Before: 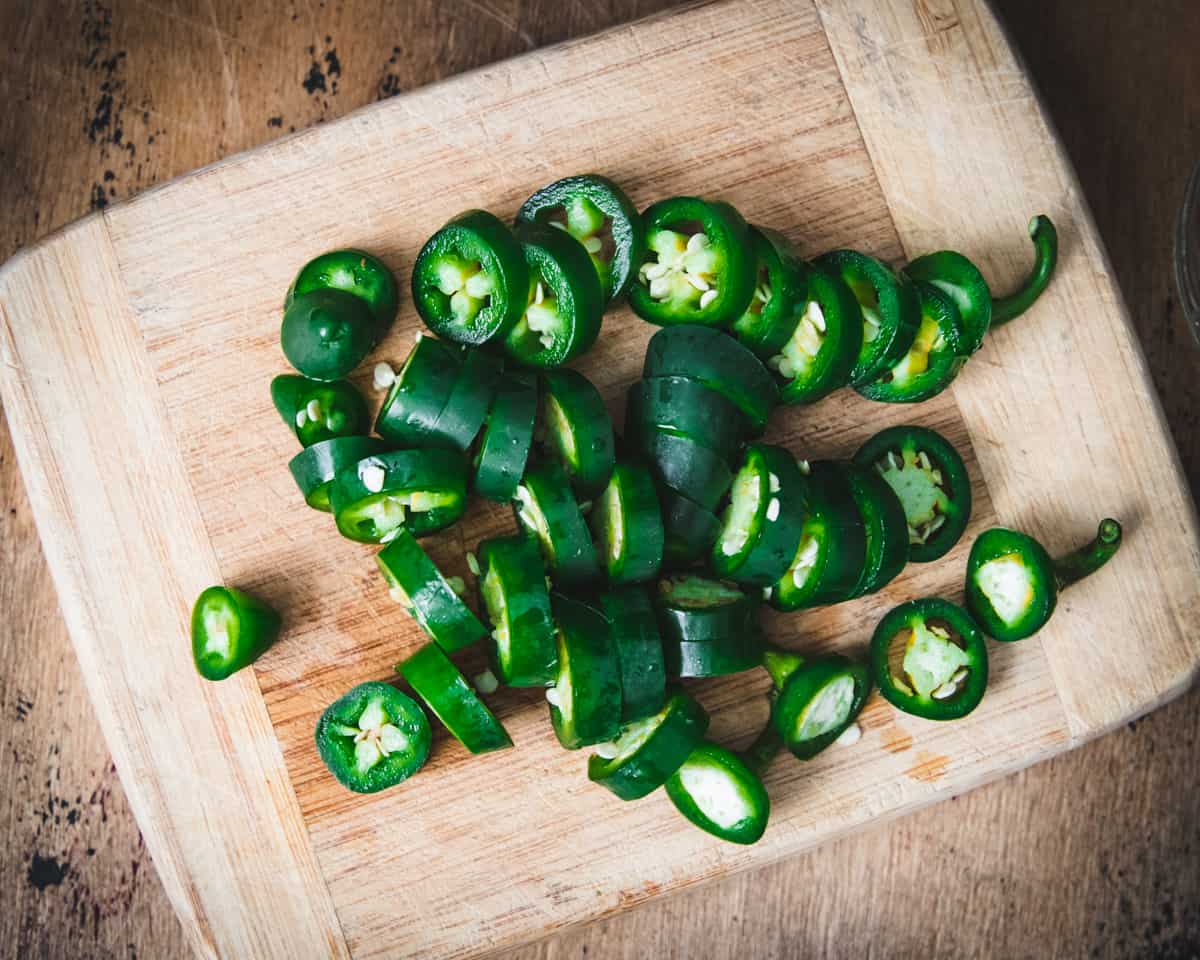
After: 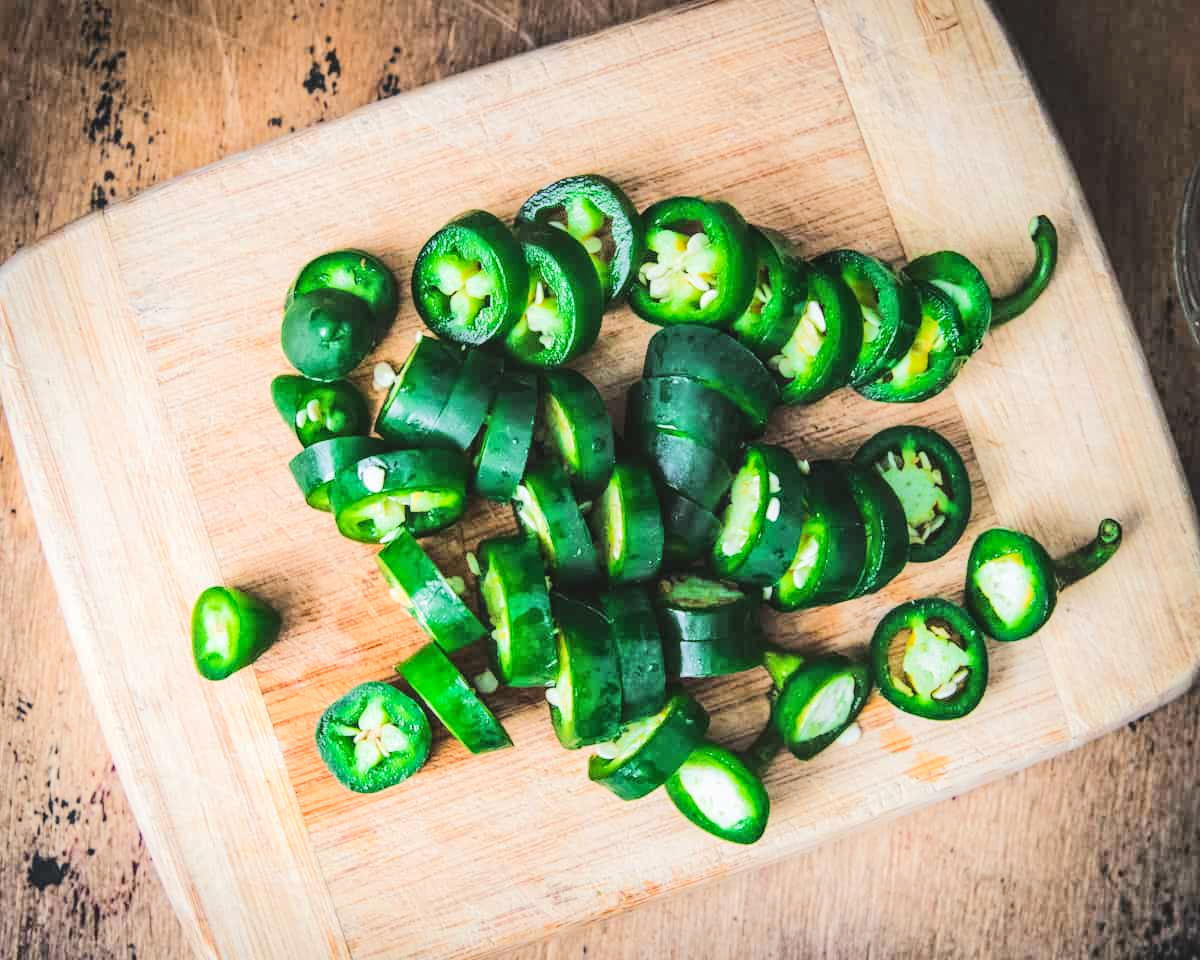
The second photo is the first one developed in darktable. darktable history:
local contrast: detail 109%
tone equalizer: -7 EV 0.155 EV, -6 EV 0.564 EV, -5 EV 1.15 EV, -4 EV 1.36 EV, -3 EV 1.15 EV, -2 EV 0.6 EV, -1 EV 0.154 EV, edges refinement/feathering 500, mask exposure compensation -1.57 EV, preserve details no
